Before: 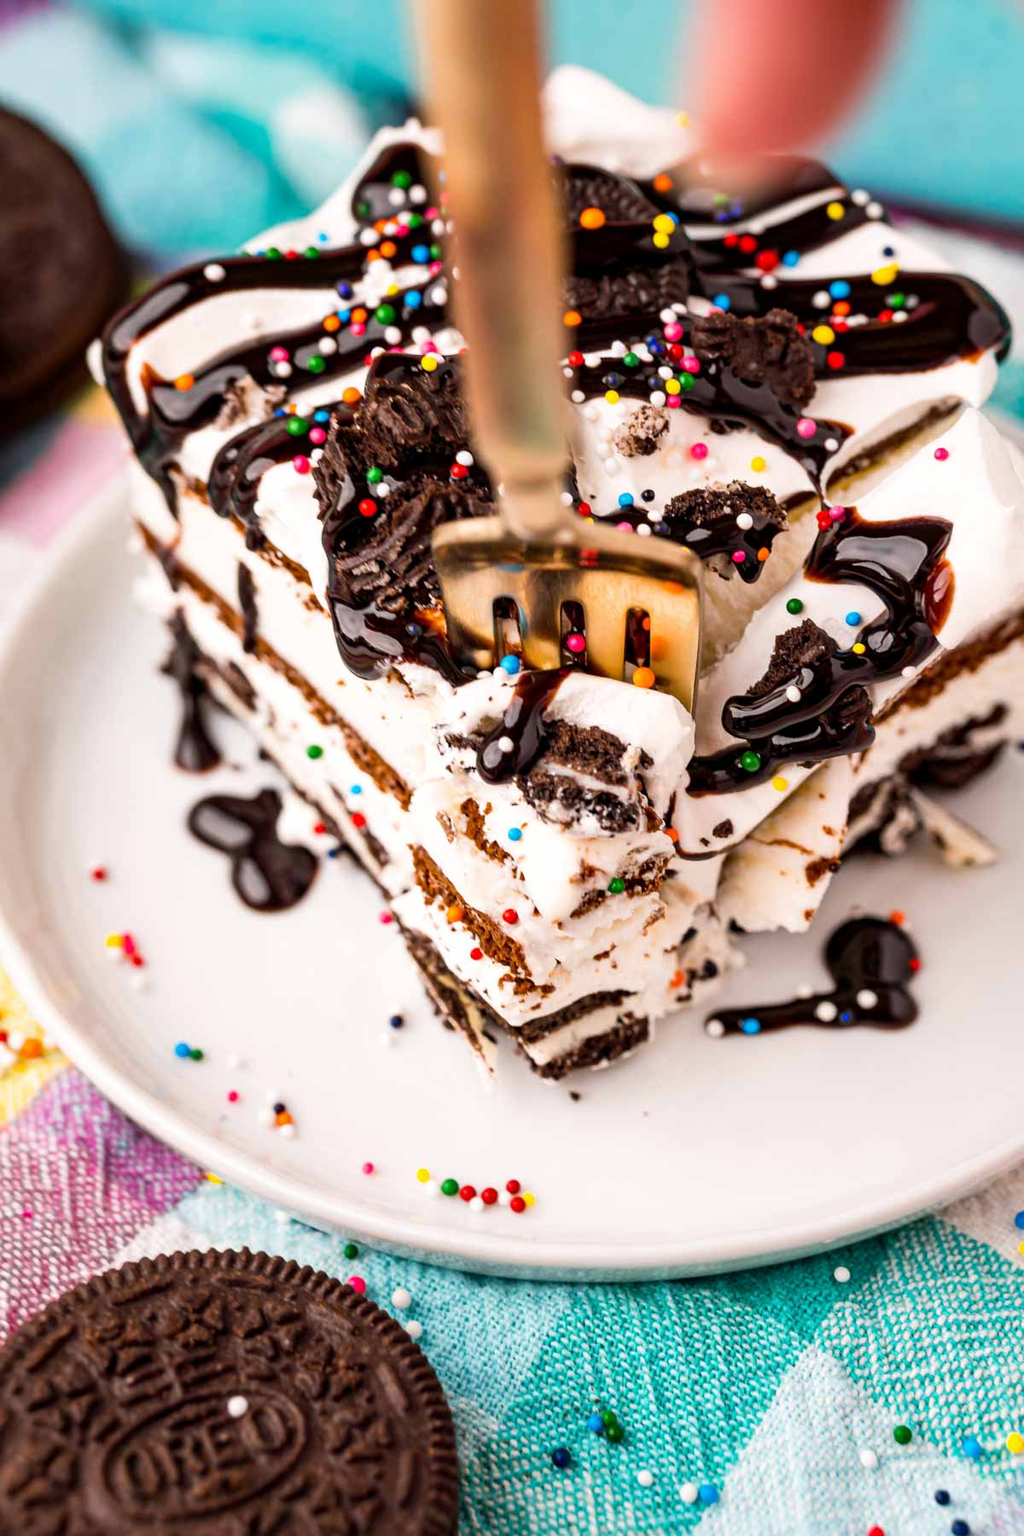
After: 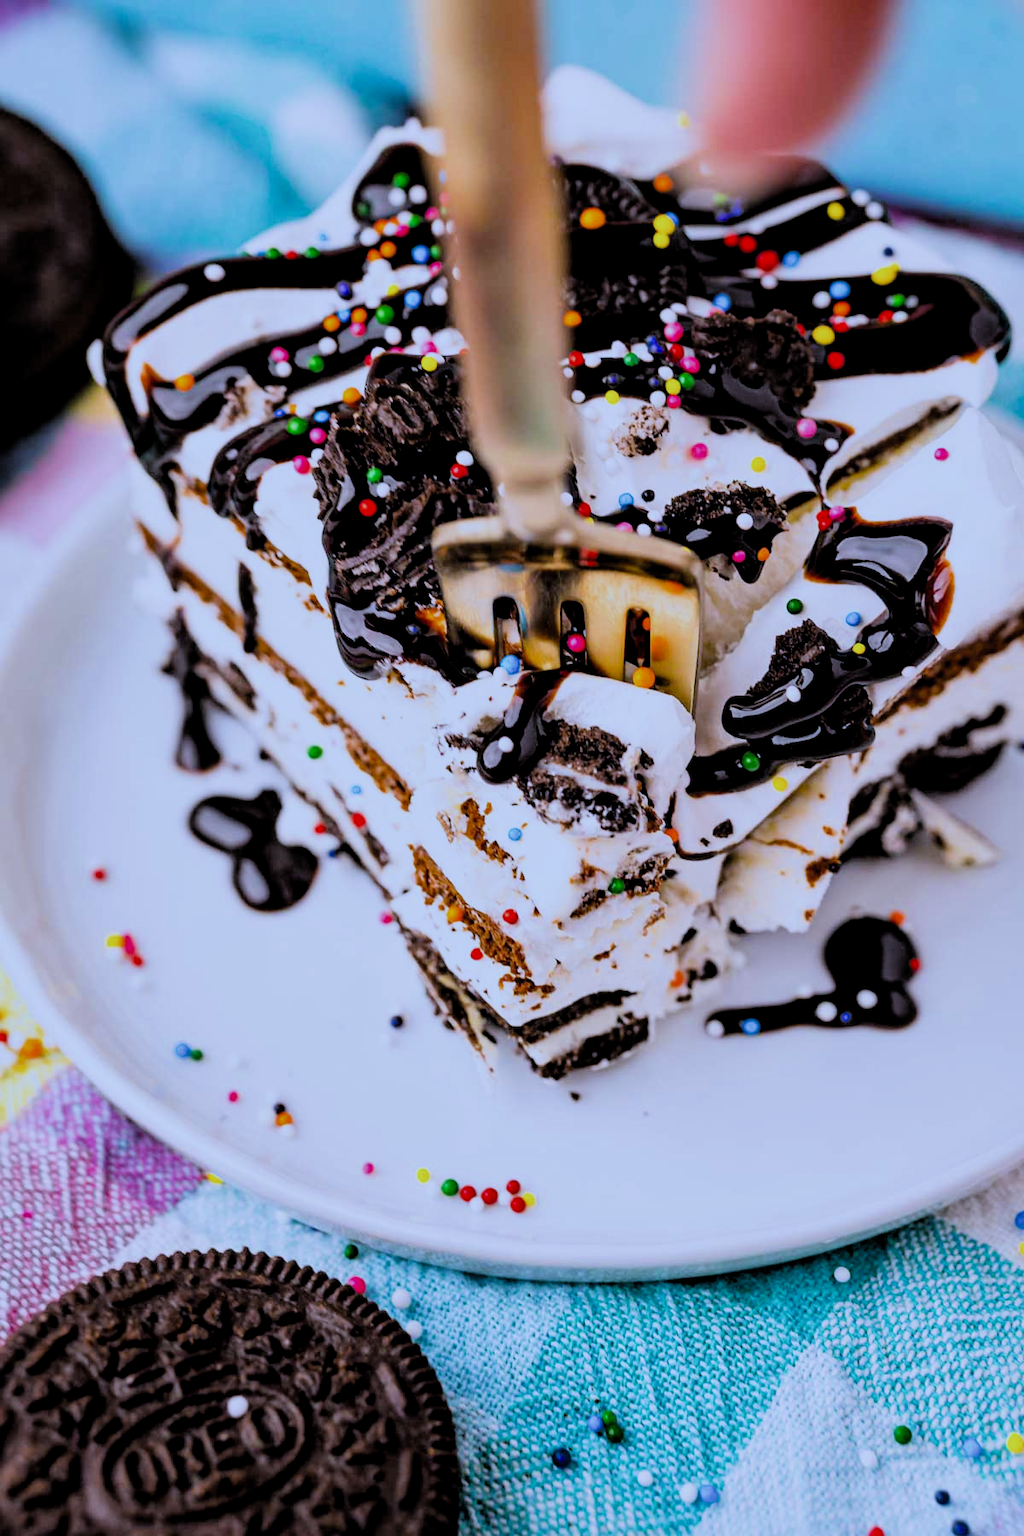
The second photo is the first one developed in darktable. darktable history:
white balance: red 0.871, blue 1.249
filmic rgb: black relative exposure -4.58 EV, white relative exposure 4.8 EV, threshold 3 EV, hardness 2.36, latitude 36.07%, contrast 1.048, highlights saturation mix 1.32%, shadows ↔ highlights balance 1.25%, color science v4 (2020), enable highlight reconstruction true
local contrast: mode bilateral grid, contrast 20, coarseness 50, detail 120%, midtone range 0.2
